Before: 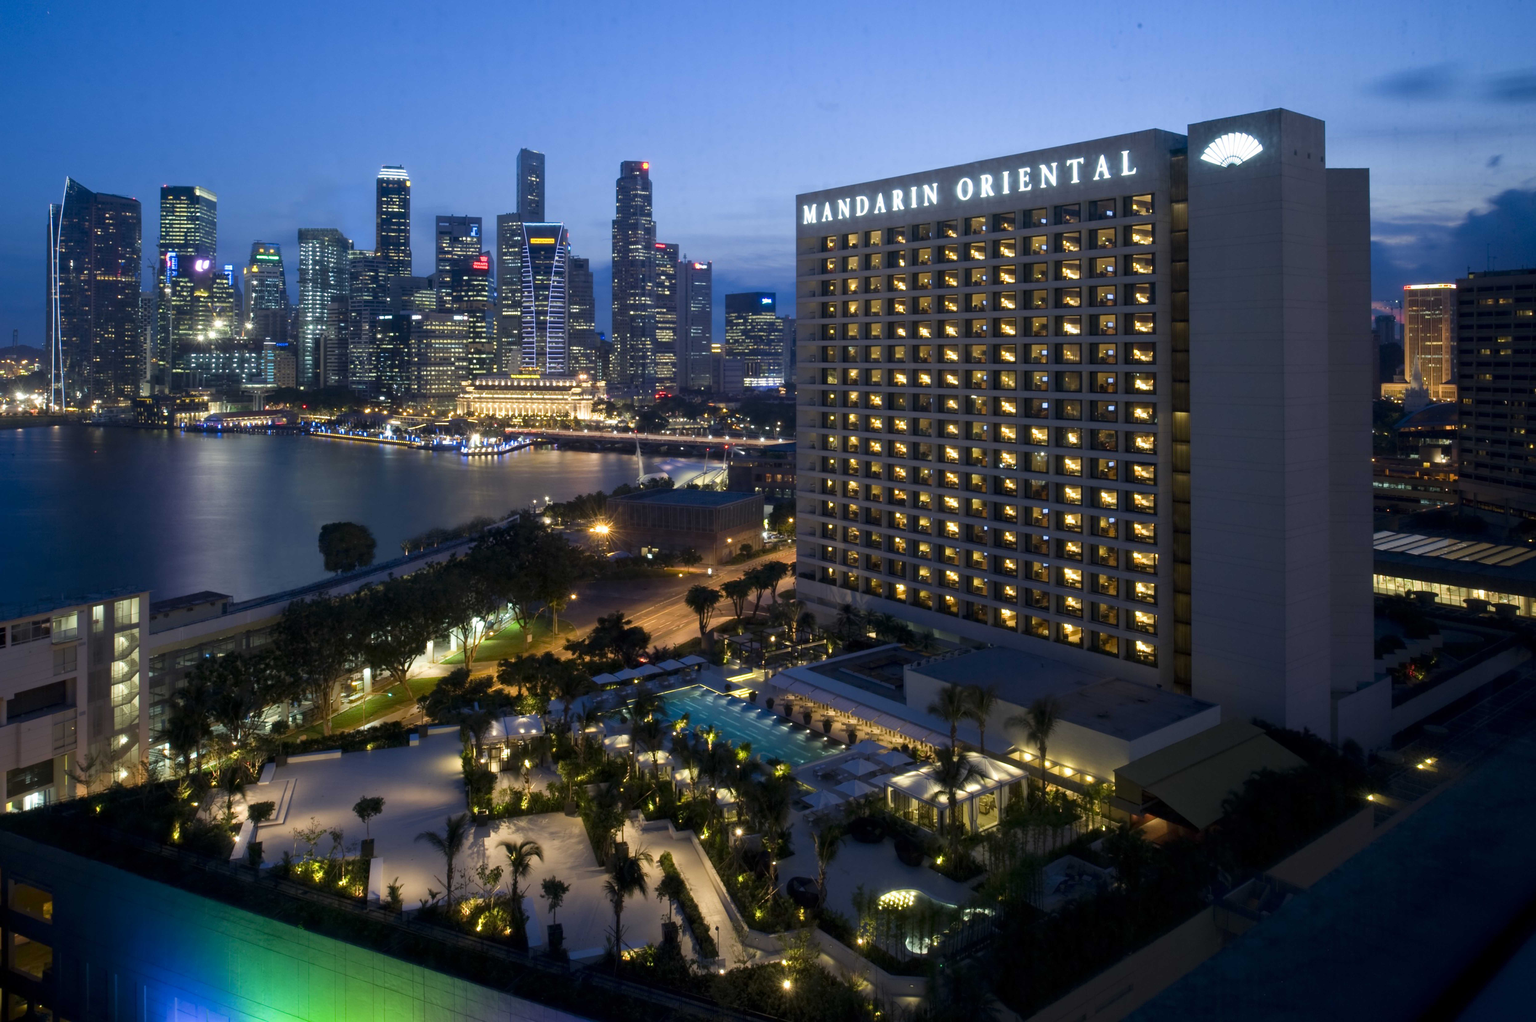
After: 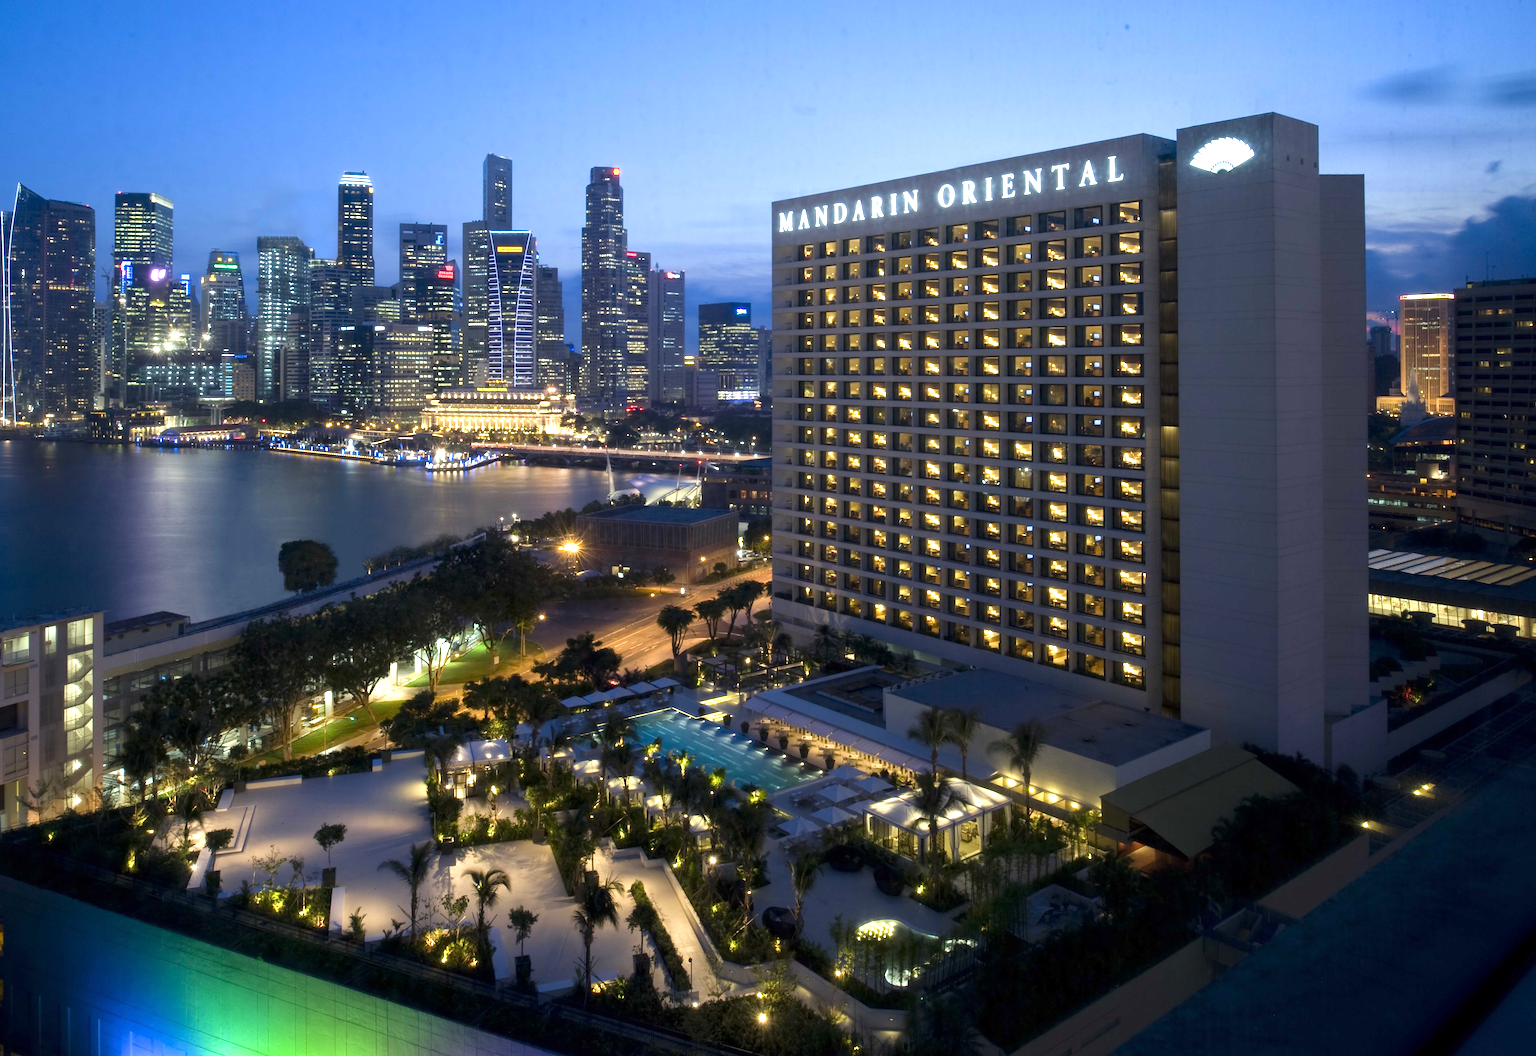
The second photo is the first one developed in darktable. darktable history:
exposure: exposure 0.641 EV, compensate highlight preservation false
crop and rotate: left 3.231%
sharpen: on, module defaults
